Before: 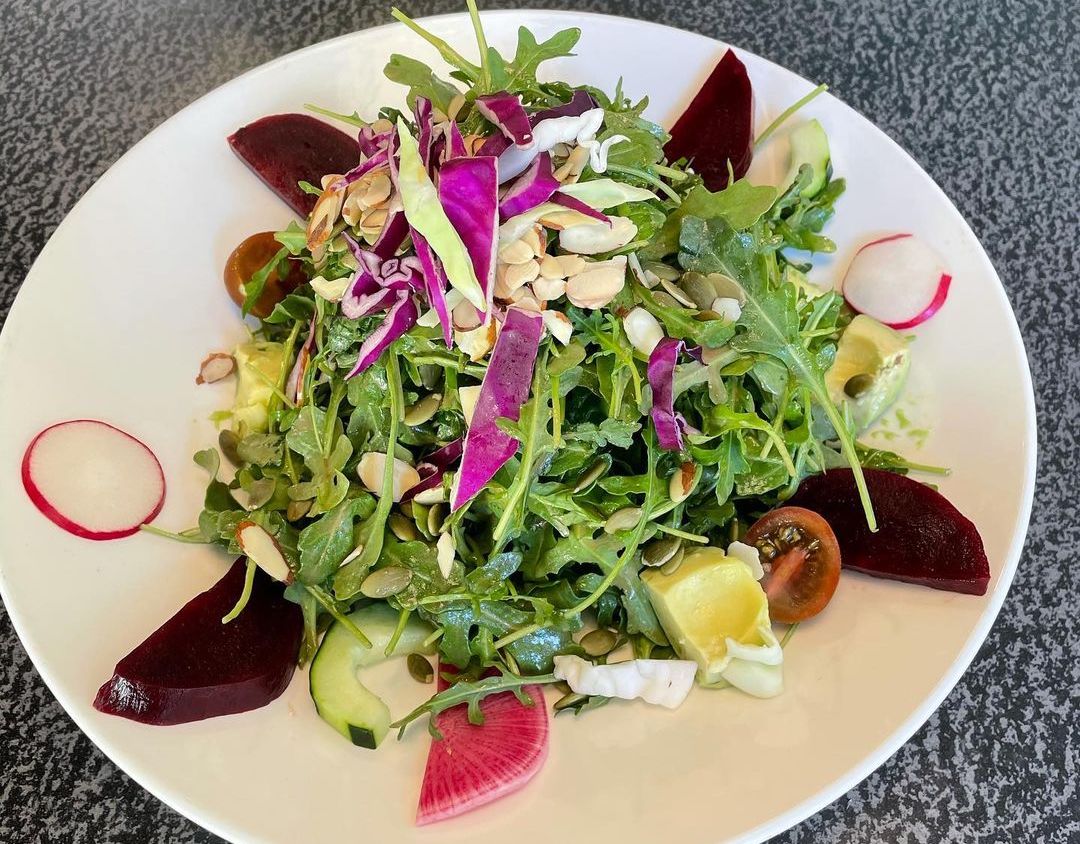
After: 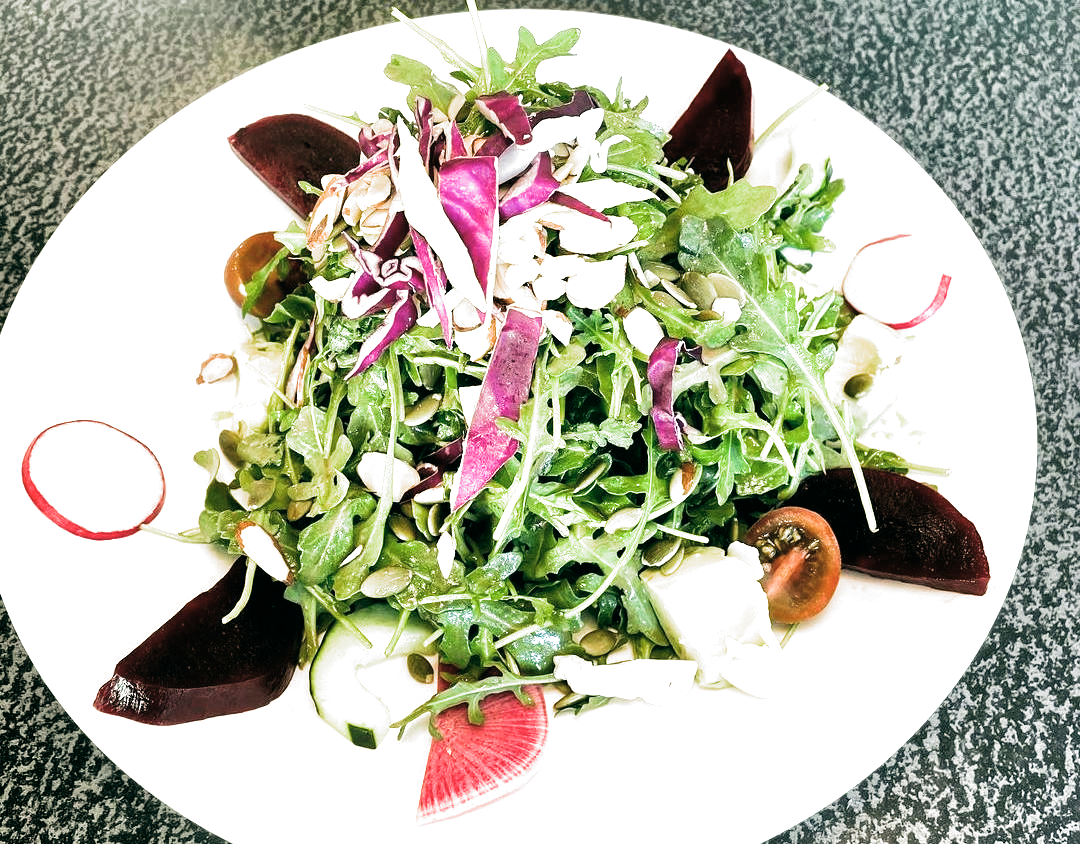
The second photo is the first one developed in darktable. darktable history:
filmic rgb: black relative exposure -8.2 EV, white relative exposure 2.2 EV, threshold 3 EV, hardness 7.11, latitude 75%, contrast 1.325, highlights saturation mix -2%, shadows ↔ highlights balance 30%, preserve chrominance RGB euclidean norm, color science v5 (2021), contrast in shadows safe, contrast in highlights safe, enable highlight reconstruction true
color balance: lift [1.005, 0.99, 1.007, 1.01], gamma [1, 1.034, 1.032, 0.966], gain [0.873, 1.055, 1.067, 0.933]
exposure: black level correction 0, exposure 1.1 EV, compensate exposure bias true, compensate highlight preservation false
